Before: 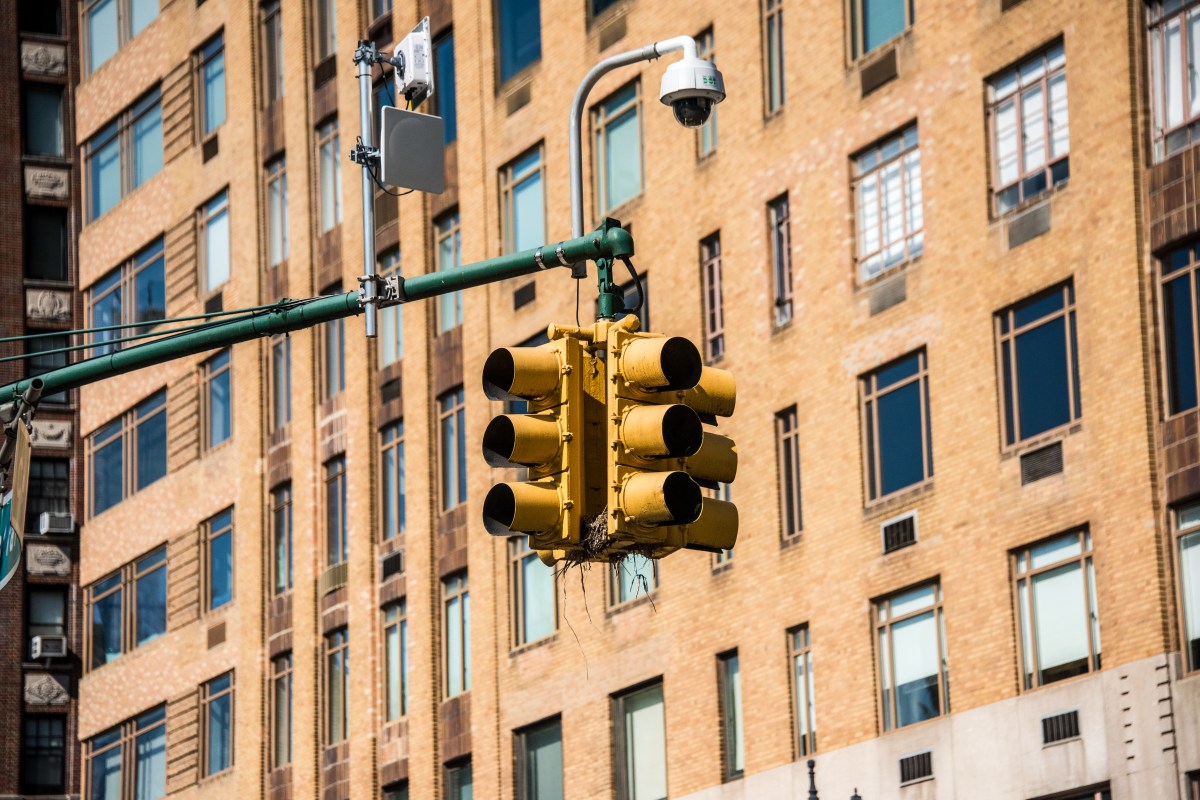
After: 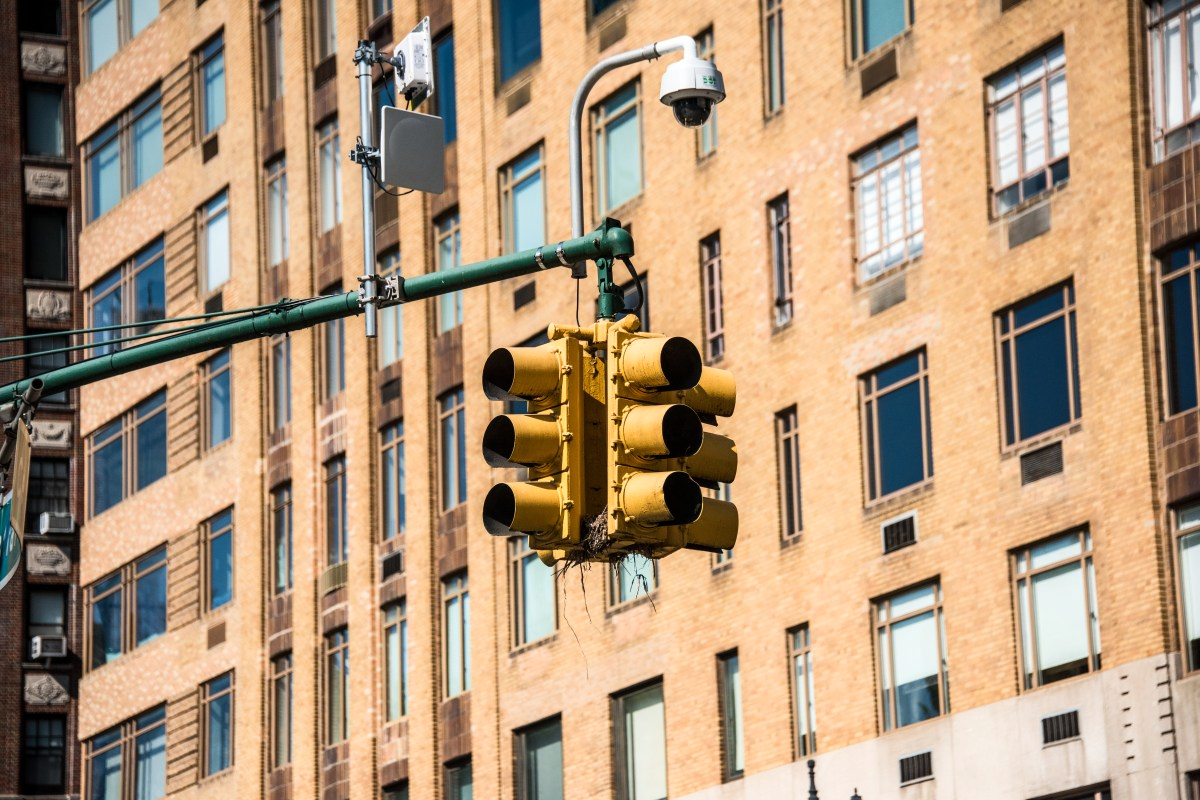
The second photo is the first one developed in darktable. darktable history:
shadows and highlights: shadows 0.89, highlights 40.76
